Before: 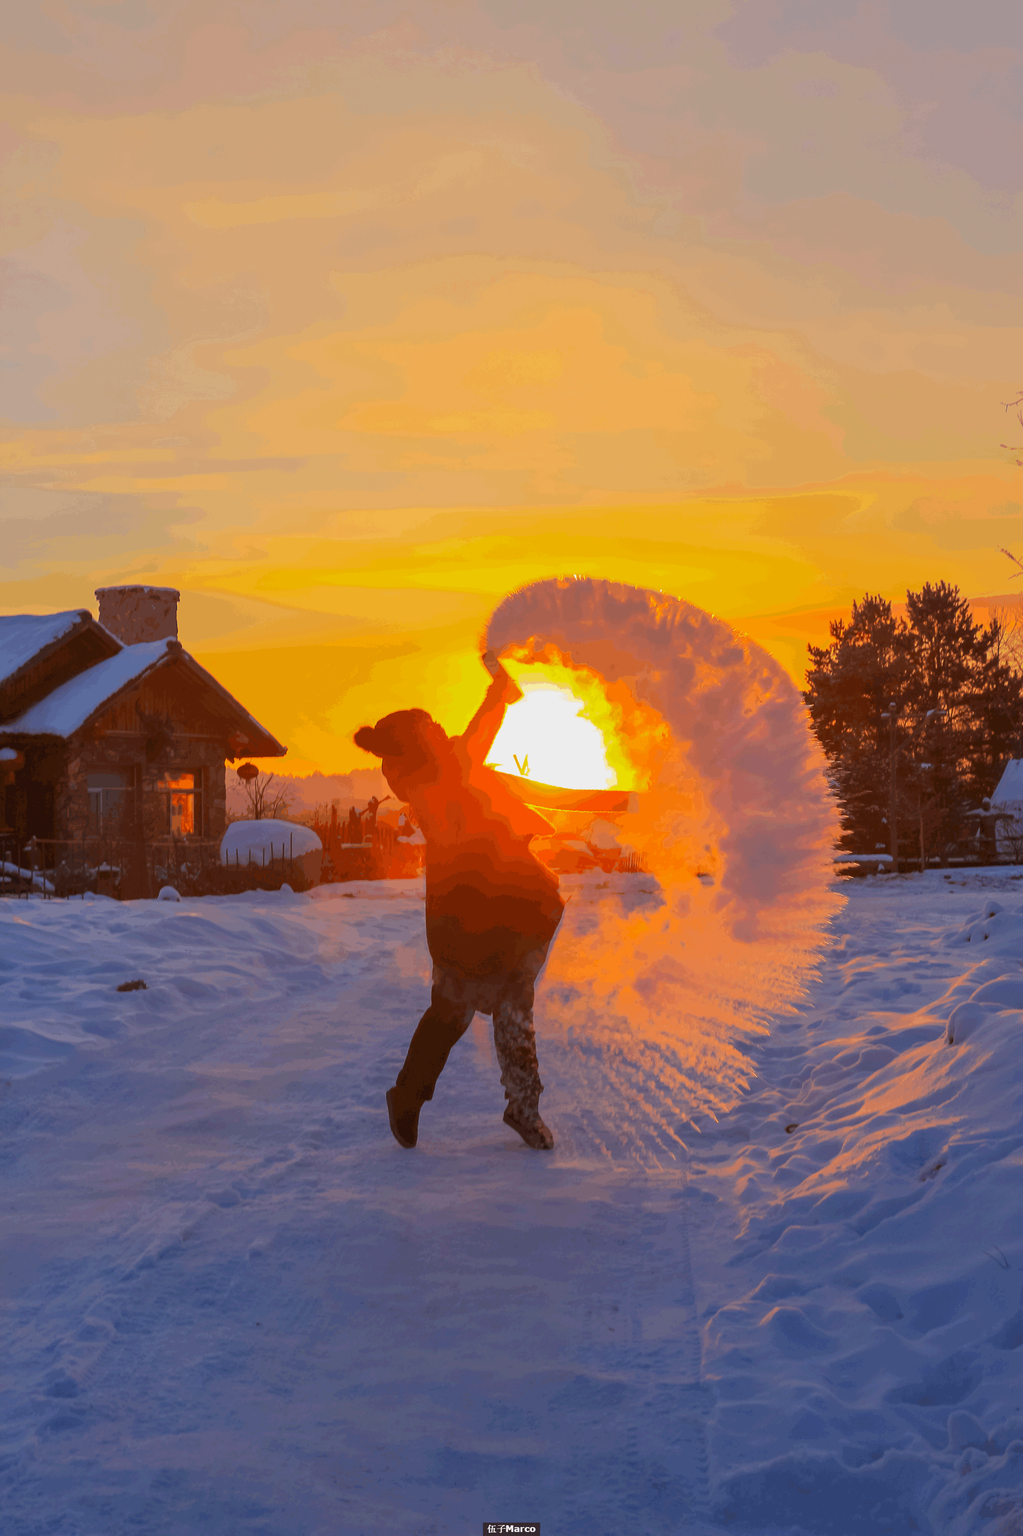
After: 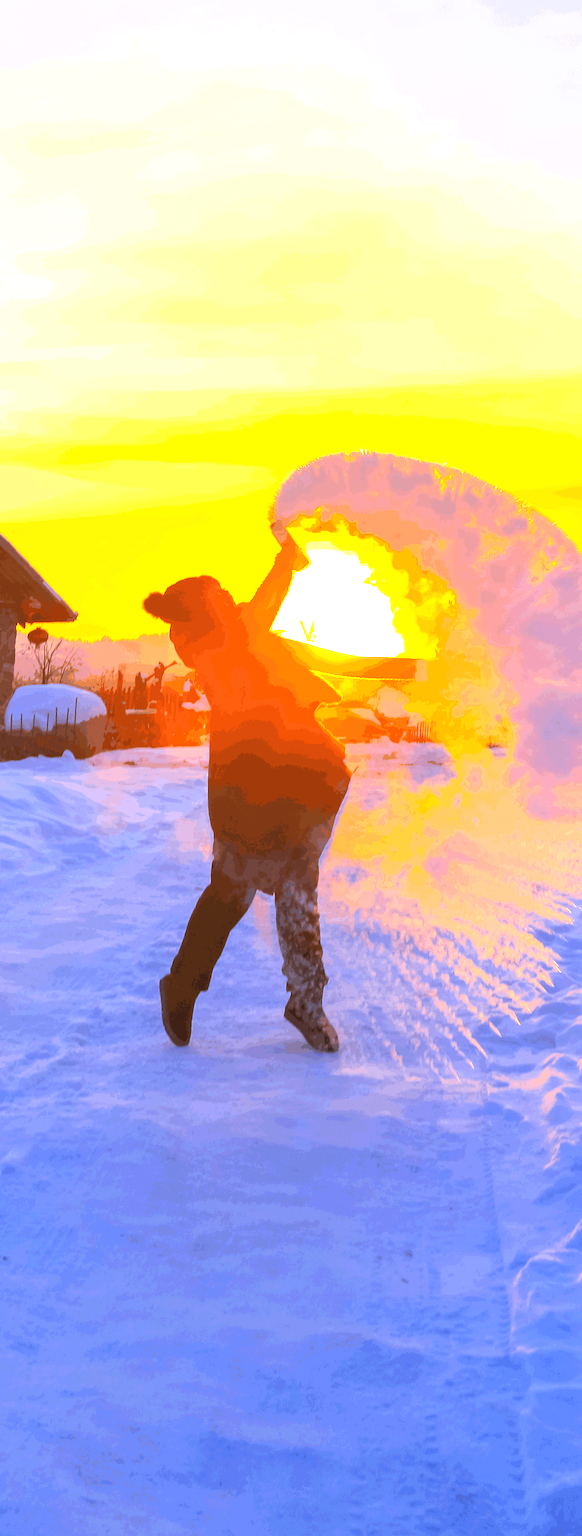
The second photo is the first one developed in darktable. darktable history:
rotate and perspective: rotation 0.72°, lens shift (vertical) -0.352, lens shift (horizontal) -0.051, crop left 0.152, crop right 0.859, crop top 0.019, crop bottom 0.964
white balance: red 0.871, blue 1.249
exposure: black level correction 0, exposure 1.55 EV, compensate exposure bias true, compensate highlight preservation false
crop and rotate: left 14.292%, right 19.041%
